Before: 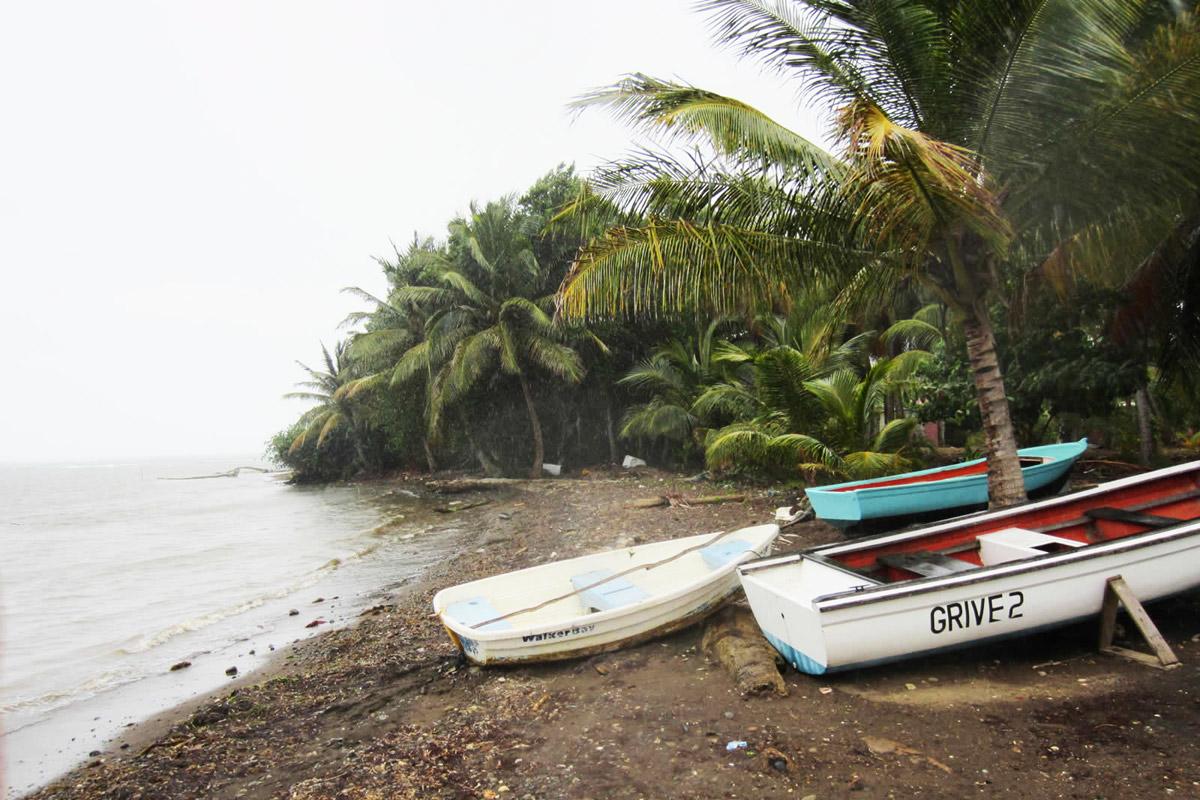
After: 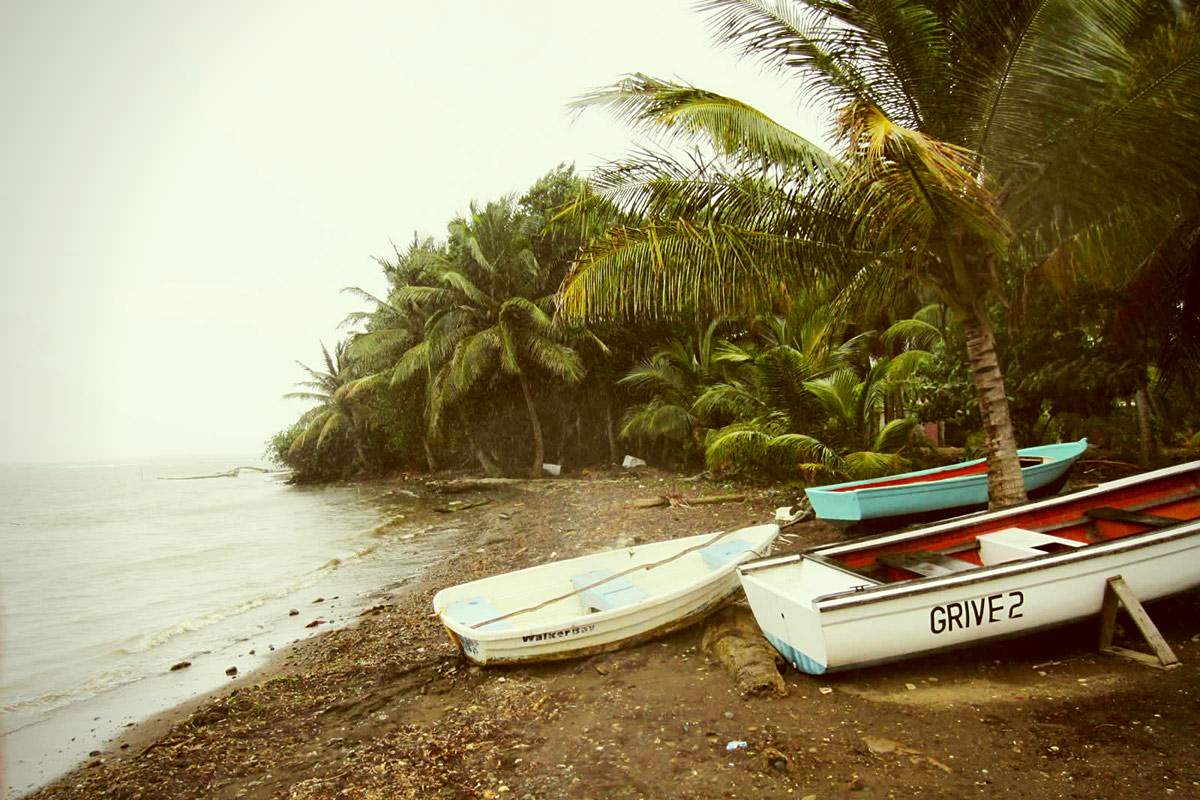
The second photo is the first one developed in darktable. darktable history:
sharpen: amount 0.2
color correction: highlights a* -5.94, highlights b* 9.48, shadows a* 10.12, shadows b* 23.94
vignetting: saturation 0, unbound false
